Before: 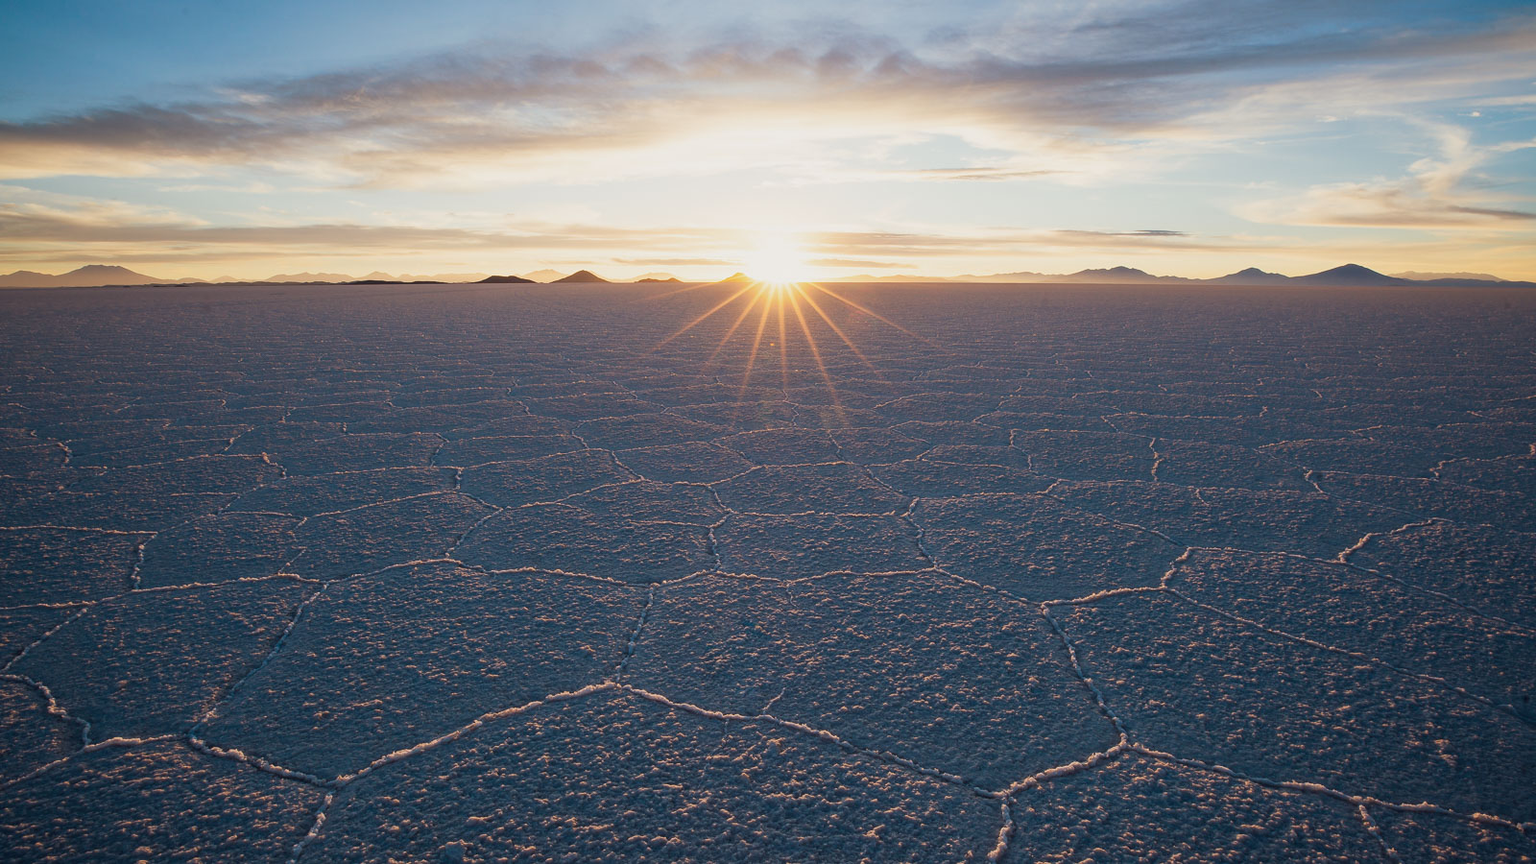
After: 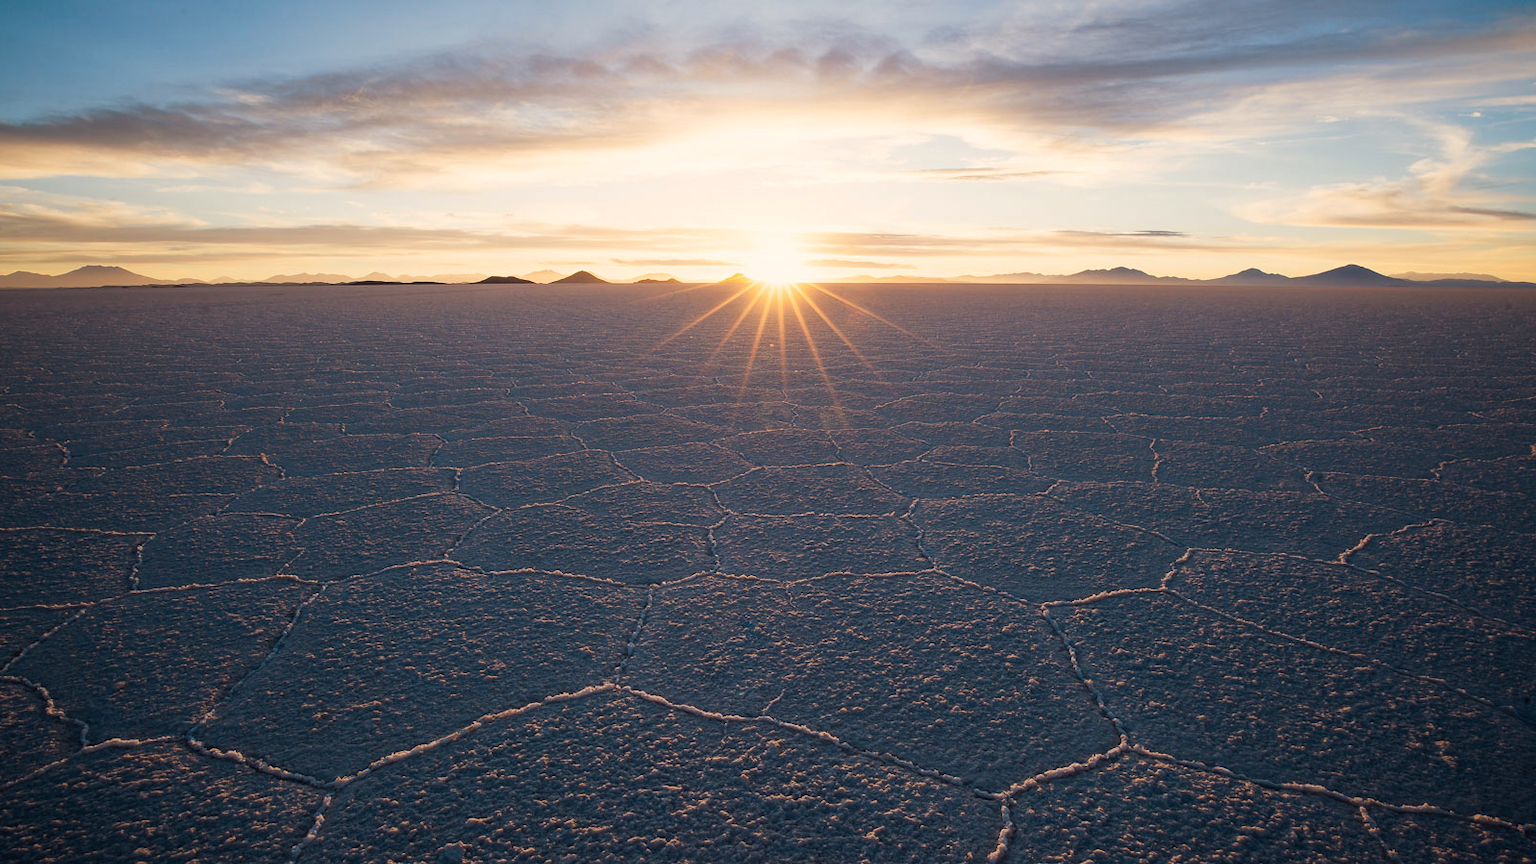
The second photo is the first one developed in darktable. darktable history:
color correction: highlights a* 3.54, highlights b* 5.13
crop and rotate: left 0.177%, bottom 0.012%
tone equalizer: -8 EV -0.716 EV, -7 EV -0.695 EV, -6 EV -0.618 EV, -5 EV -0.366 EV, -3 EV 0.373 EV, -2 EV 0.6 EV, -1 EV 0.685 EV, +0 EV 0.765 EV
exposure: exposure -0.544 EV, compensate highlight preservation false
